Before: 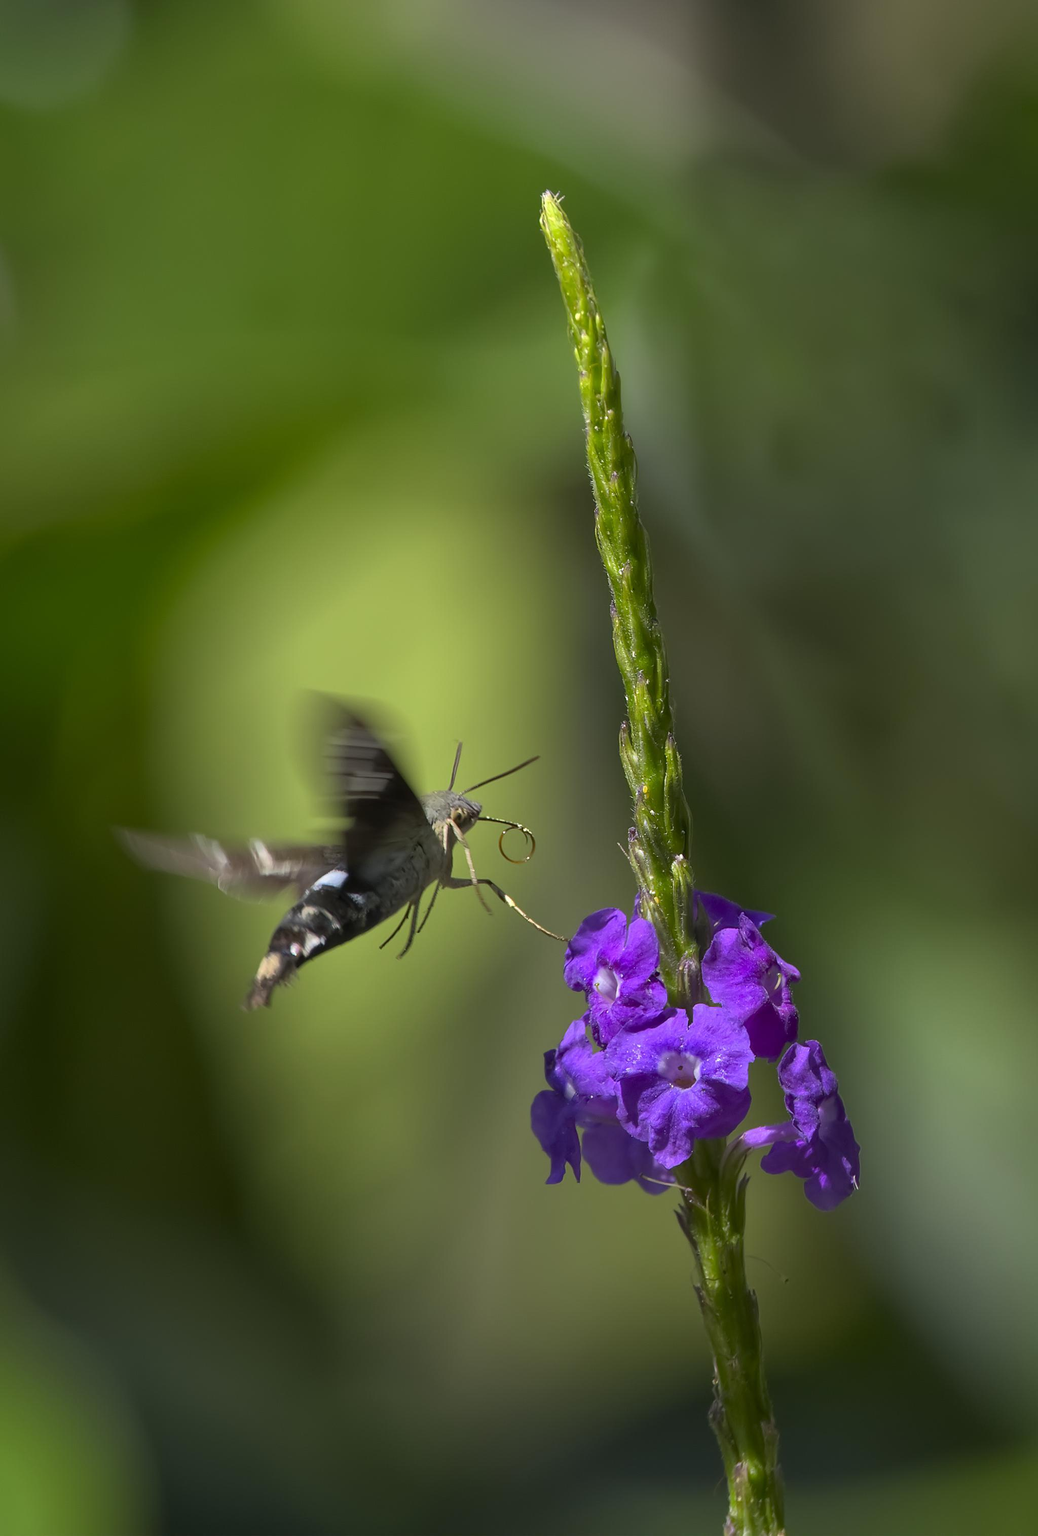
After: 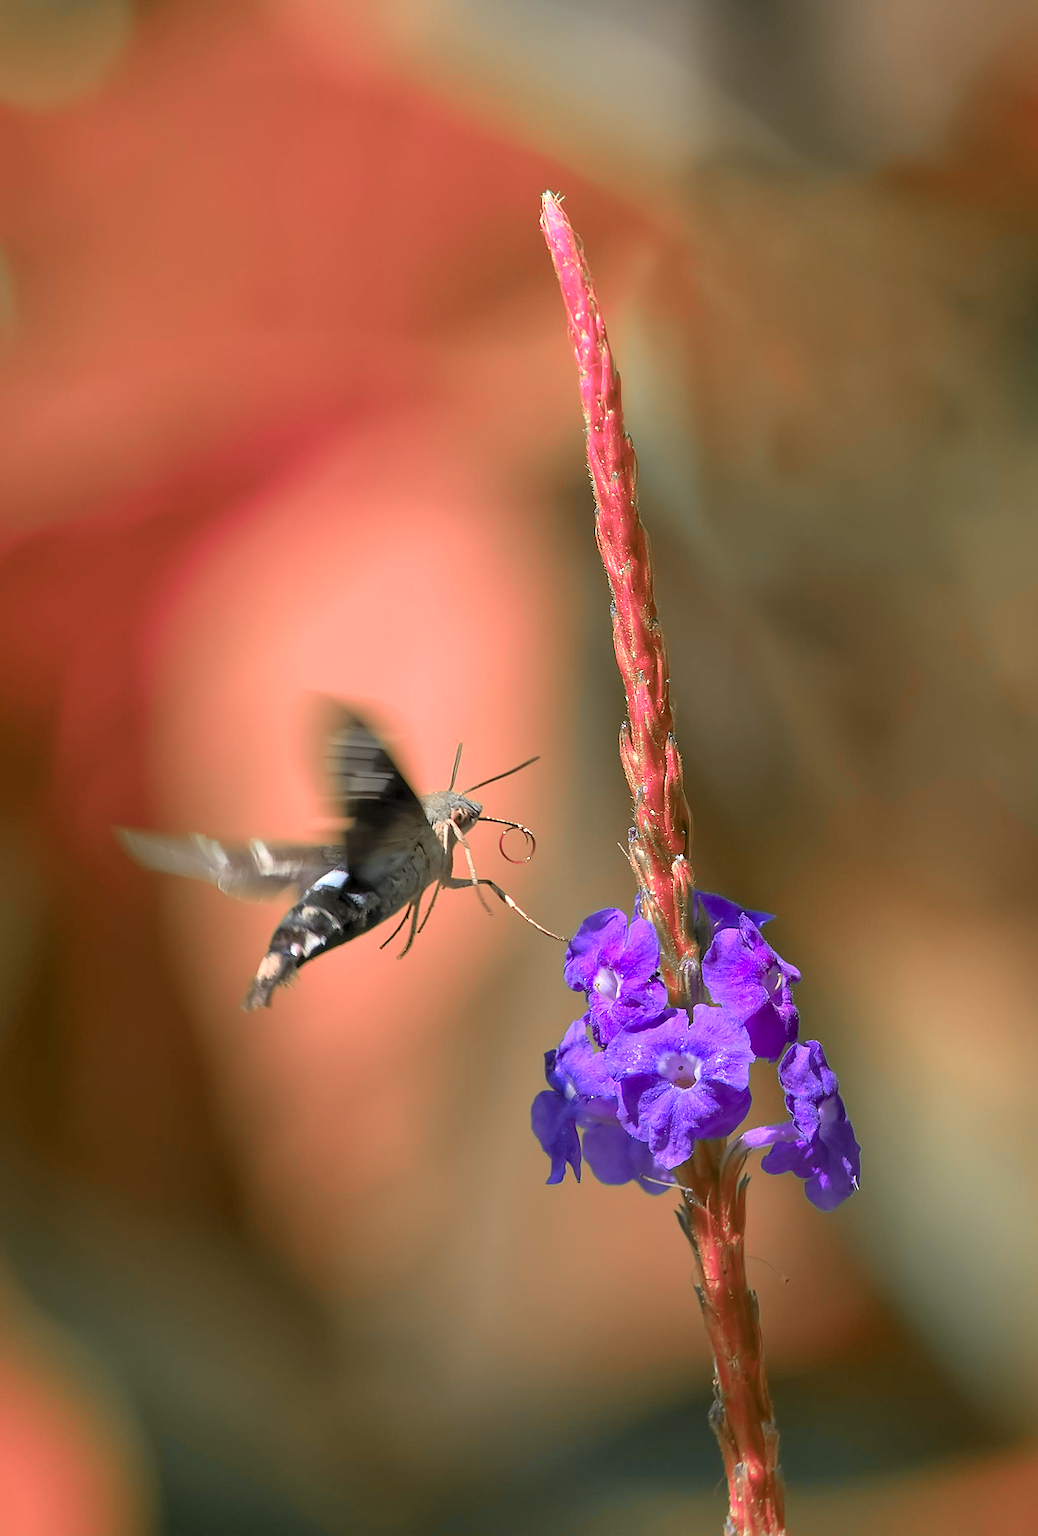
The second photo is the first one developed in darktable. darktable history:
sharpen: on, module defaults
color zones: curves: ch2 [(0, 0.488) (0.143, 0.417) (0.286, 0.212) (0.429, 0.179) (0.571, 0.154) (0.714, 0.415) (0.857, 0.495) (1, 0.488)]
levels: black 3.83%, white 90.64%, levels [0.044, 0.416, 0.908]
